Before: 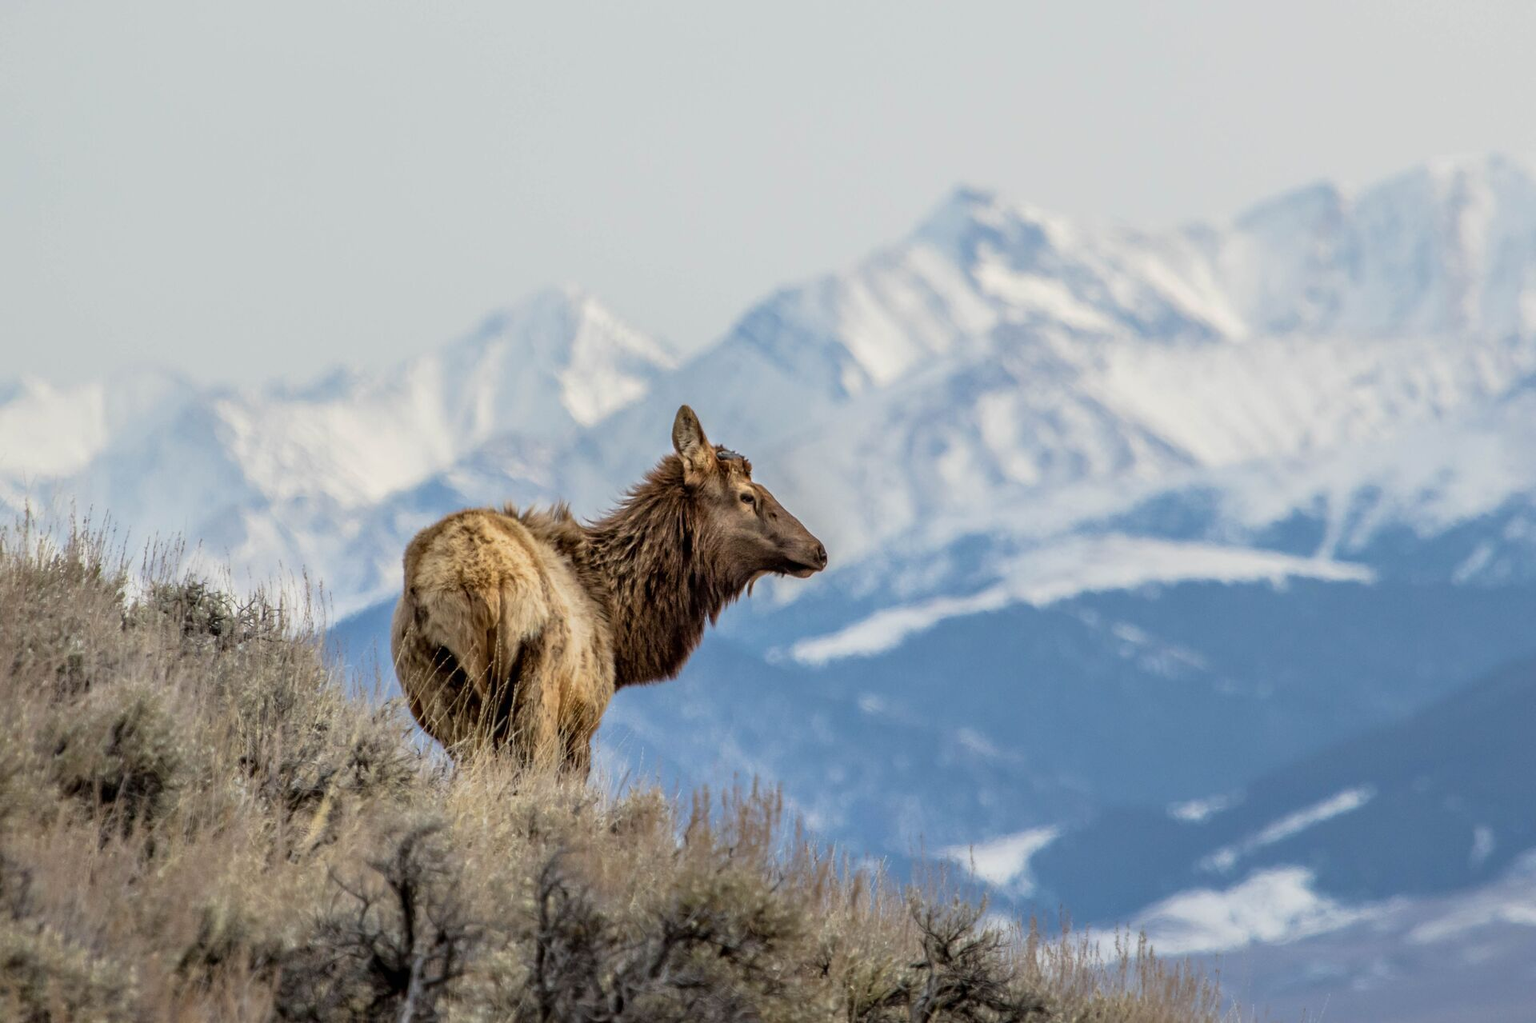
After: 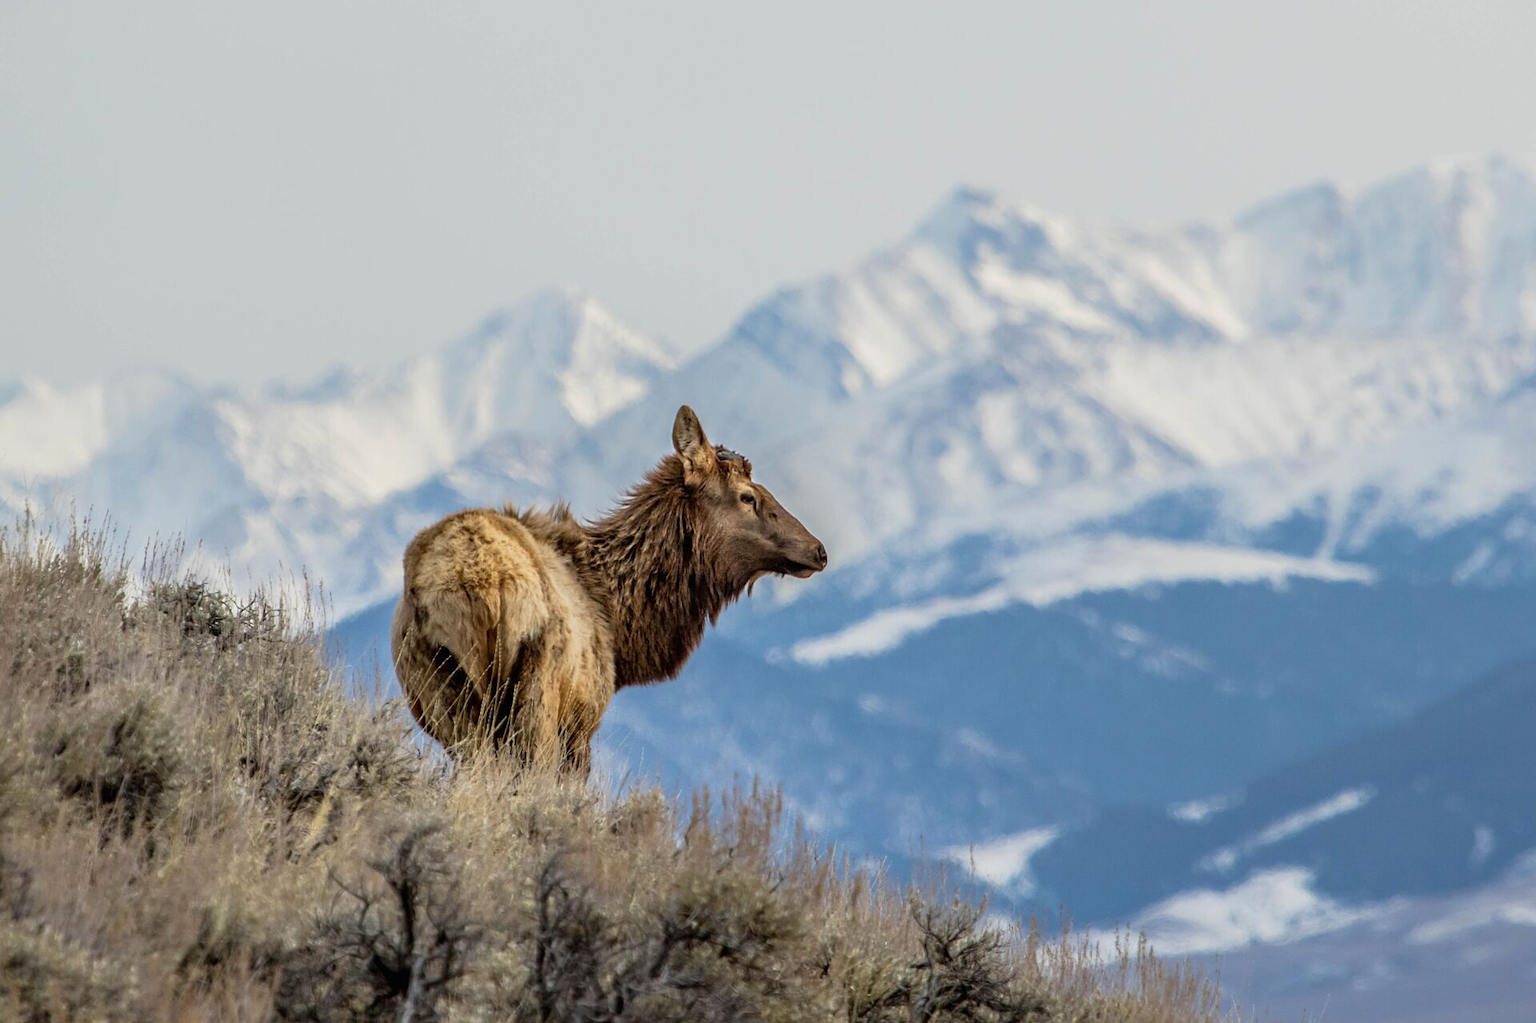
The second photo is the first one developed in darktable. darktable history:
contrast brightness saturation: contrast -0.015, brightness -0.01, saturation 0.043
sharpen: amount 0.201
